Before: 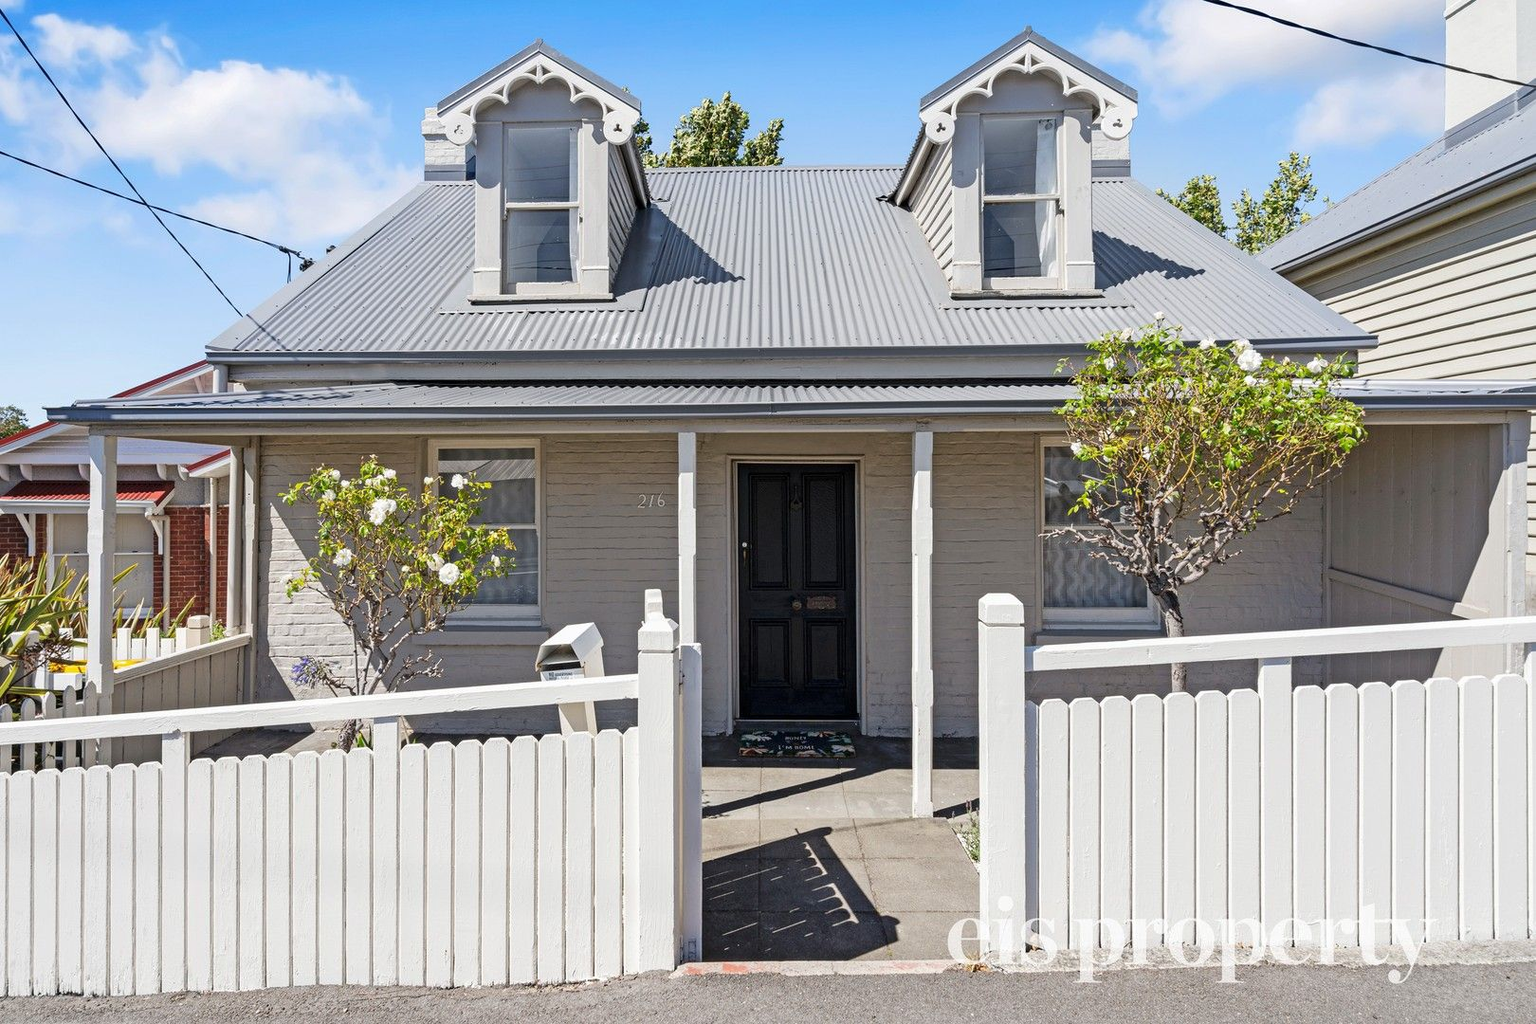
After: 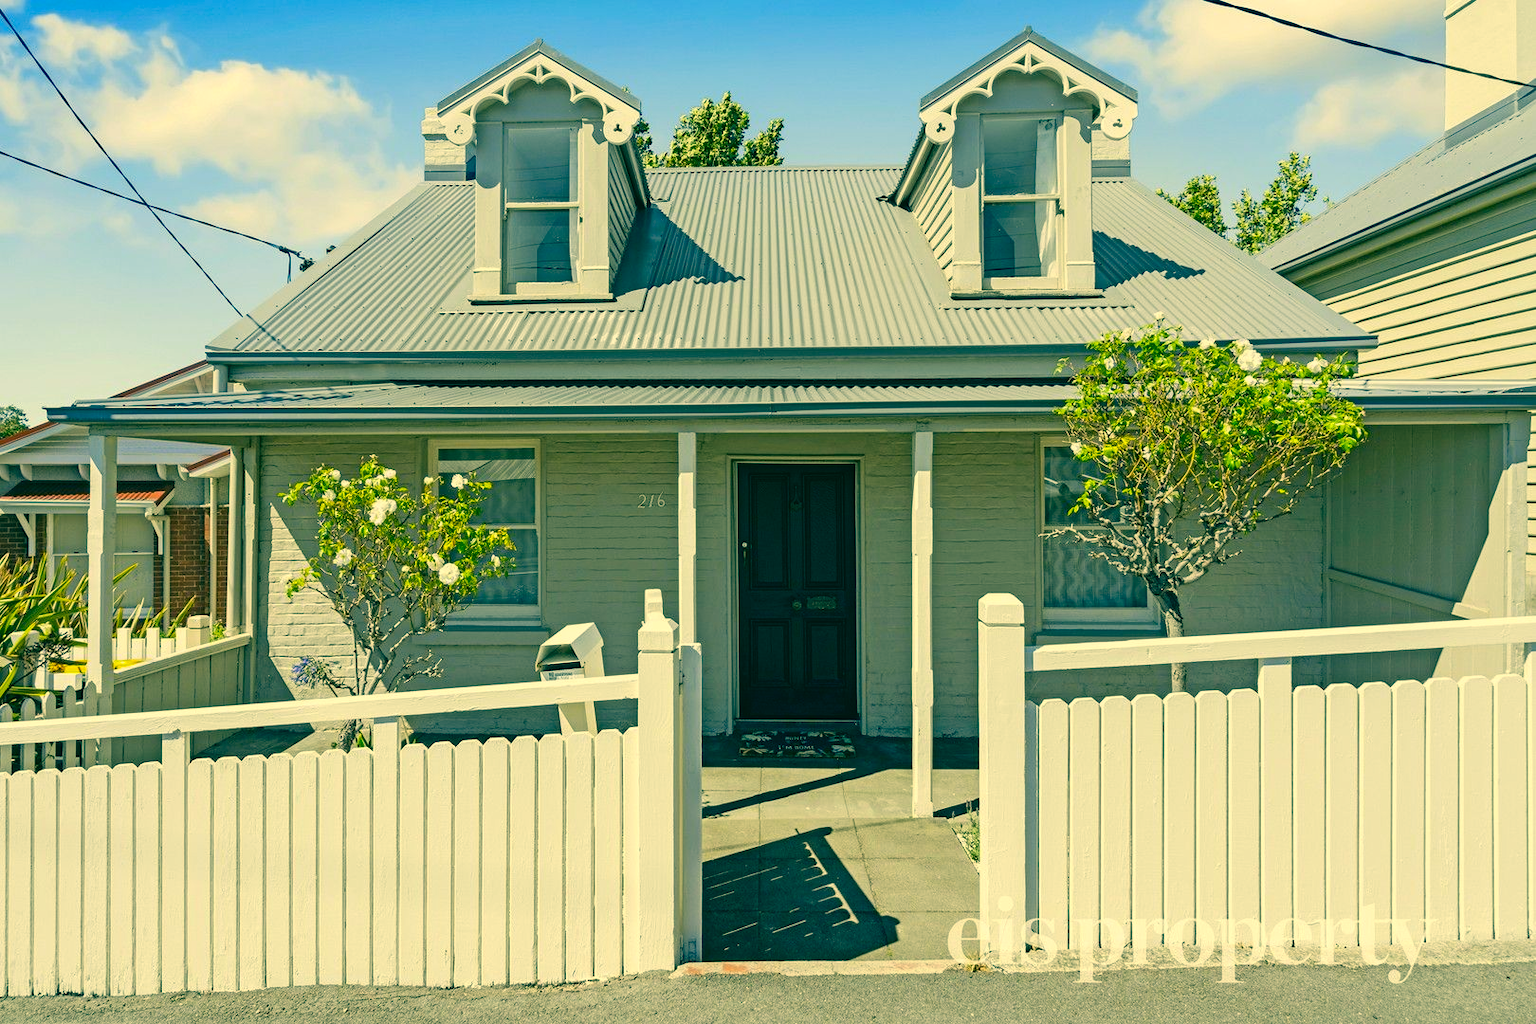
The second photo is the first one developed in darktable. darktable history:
contrast brightness saturation: contrast 0.038, saturation 0.164
color correction: highlights a* 1.87, highlights b* 34.65, shadows a* -36.56, shadows b* -6.18
